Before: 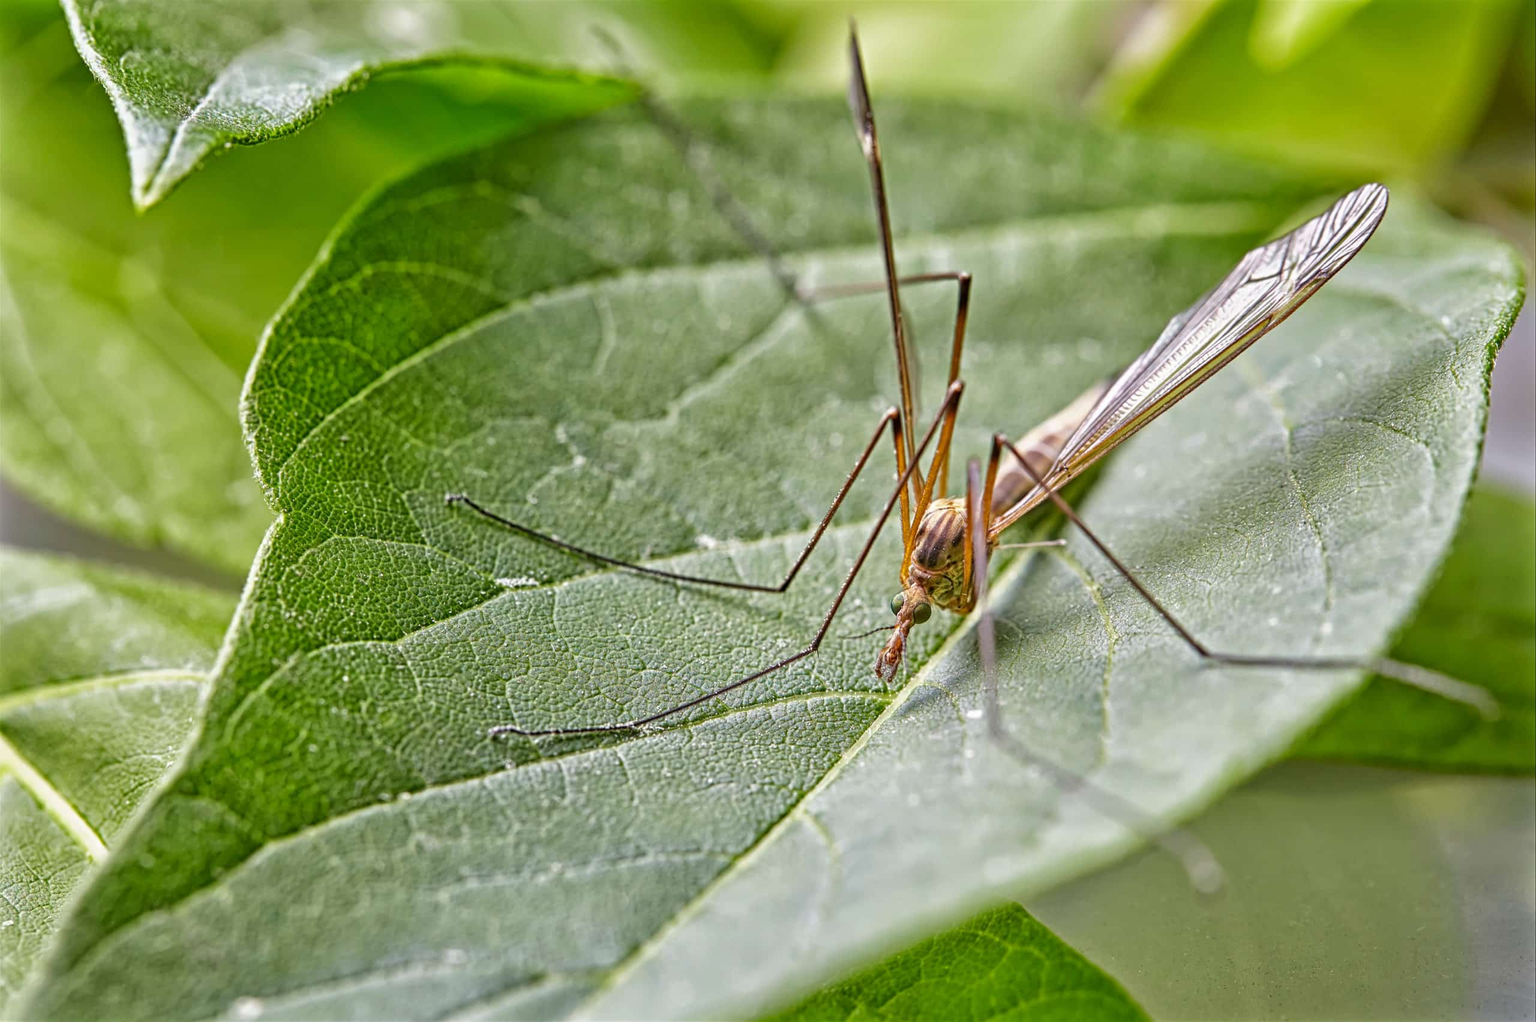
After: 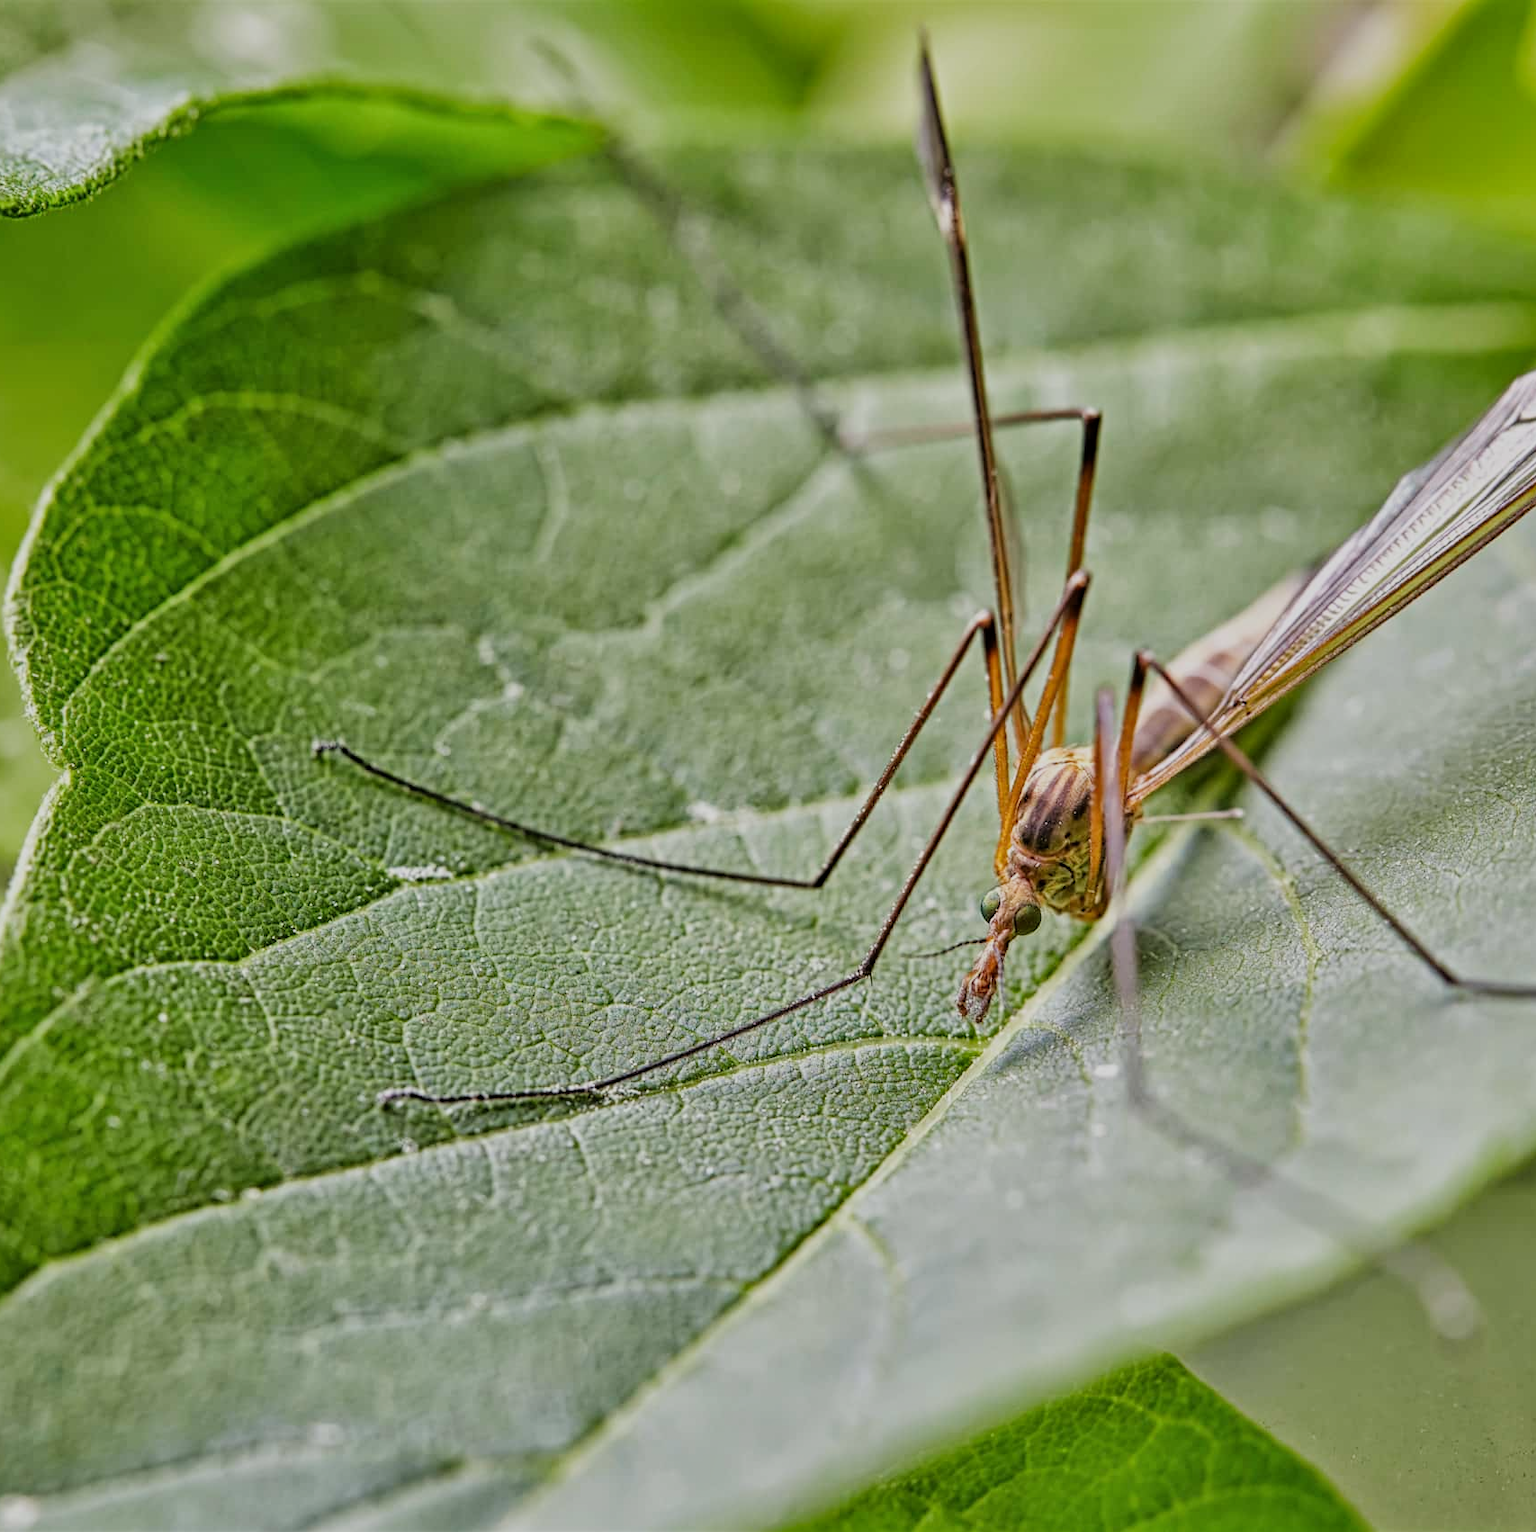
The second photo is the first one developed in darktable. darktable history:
crop and rotate: left 15.446%, right 17.836%
filmic rgb: black relative exposure -7.65 EV, white relative exposure 4.56 EV, hardness 3.61
shadows and highlights: shadows 12, white point adjustment 1.2, soften with gaussian
